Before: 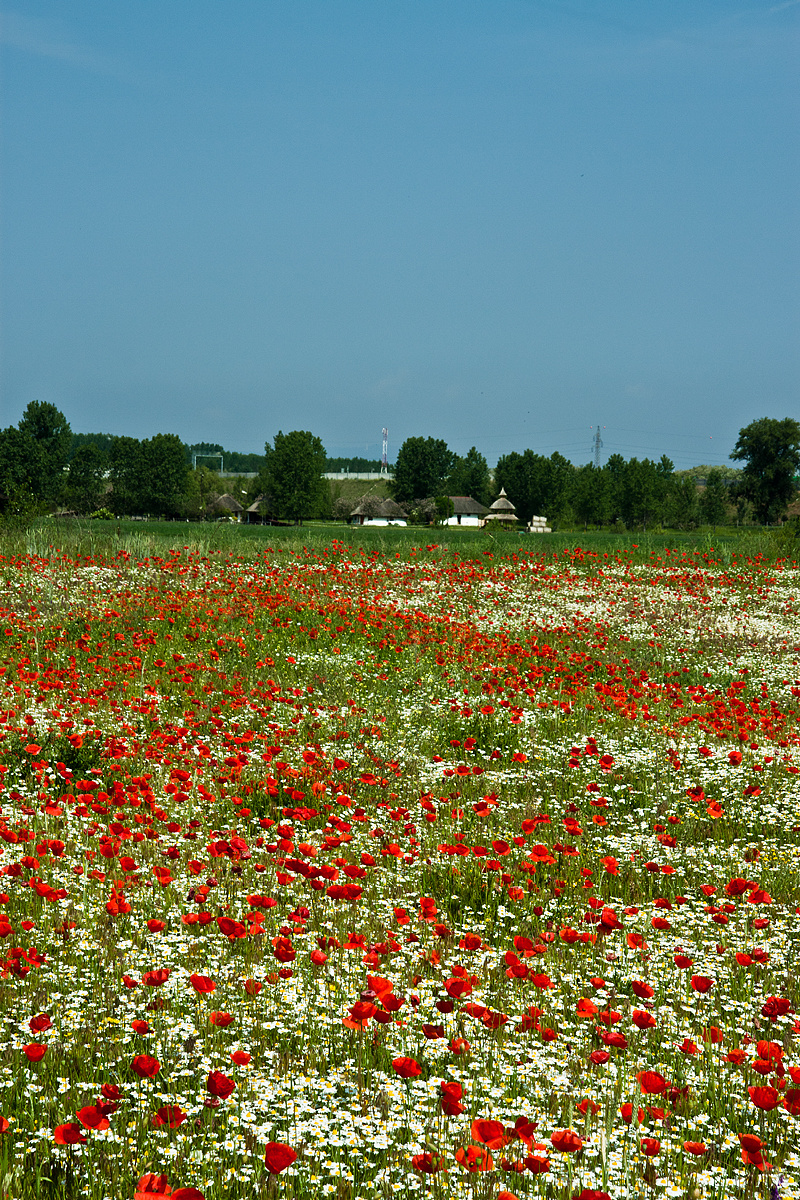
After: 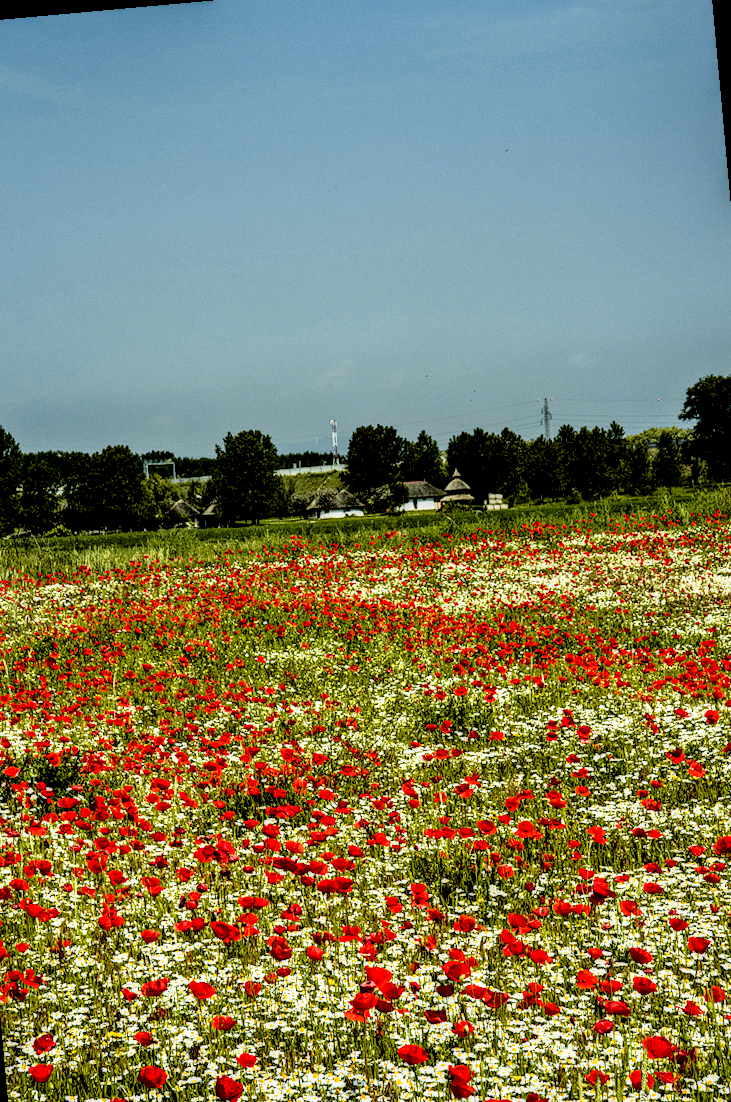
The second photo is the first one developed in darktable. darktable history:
haze removal: compatibility mode true, adaptive false
local contrast: highlights 19%, detail 186%
crop: left 9.929%, top 3.475%, right 9.188%, bottom 9.529%
filmic rgb: black relative exposure -7.15 EV, white relative exposure 5.36 EV, hardness 3.02, color science v6 (2022)
tone curve: curves: ch0 [(0, 0) (0.062, 0.023) (0.168, 0.142) (0.359, 0.44) (0.469, 0.544) (0.634, 0.722) (0.839, 0.909) (0.998, 0.978)]; ch1 [(0, 0) (0.437, 0.453) (0.472, 0.47) (0.502, 0.504) (0.527, 0.546) (0.568, 0.619) (0.608, 0.665) (0.669, 0.748) (0.859, 0.899) (1, 1)]; ch2 [(0, 0) (0.33, 0.301) (0.421, 0.443) (0.473, 0.501) (0.504, 0.504) (0.535, 0.564) (0.575, 0.625) (0.608, 0.676) (1, 1)], color space Lab, independent channels, preserve colors none
rotate and perspective: rotation -5.2°, automatic cropping off
exposure: compensate highlight preservation false
